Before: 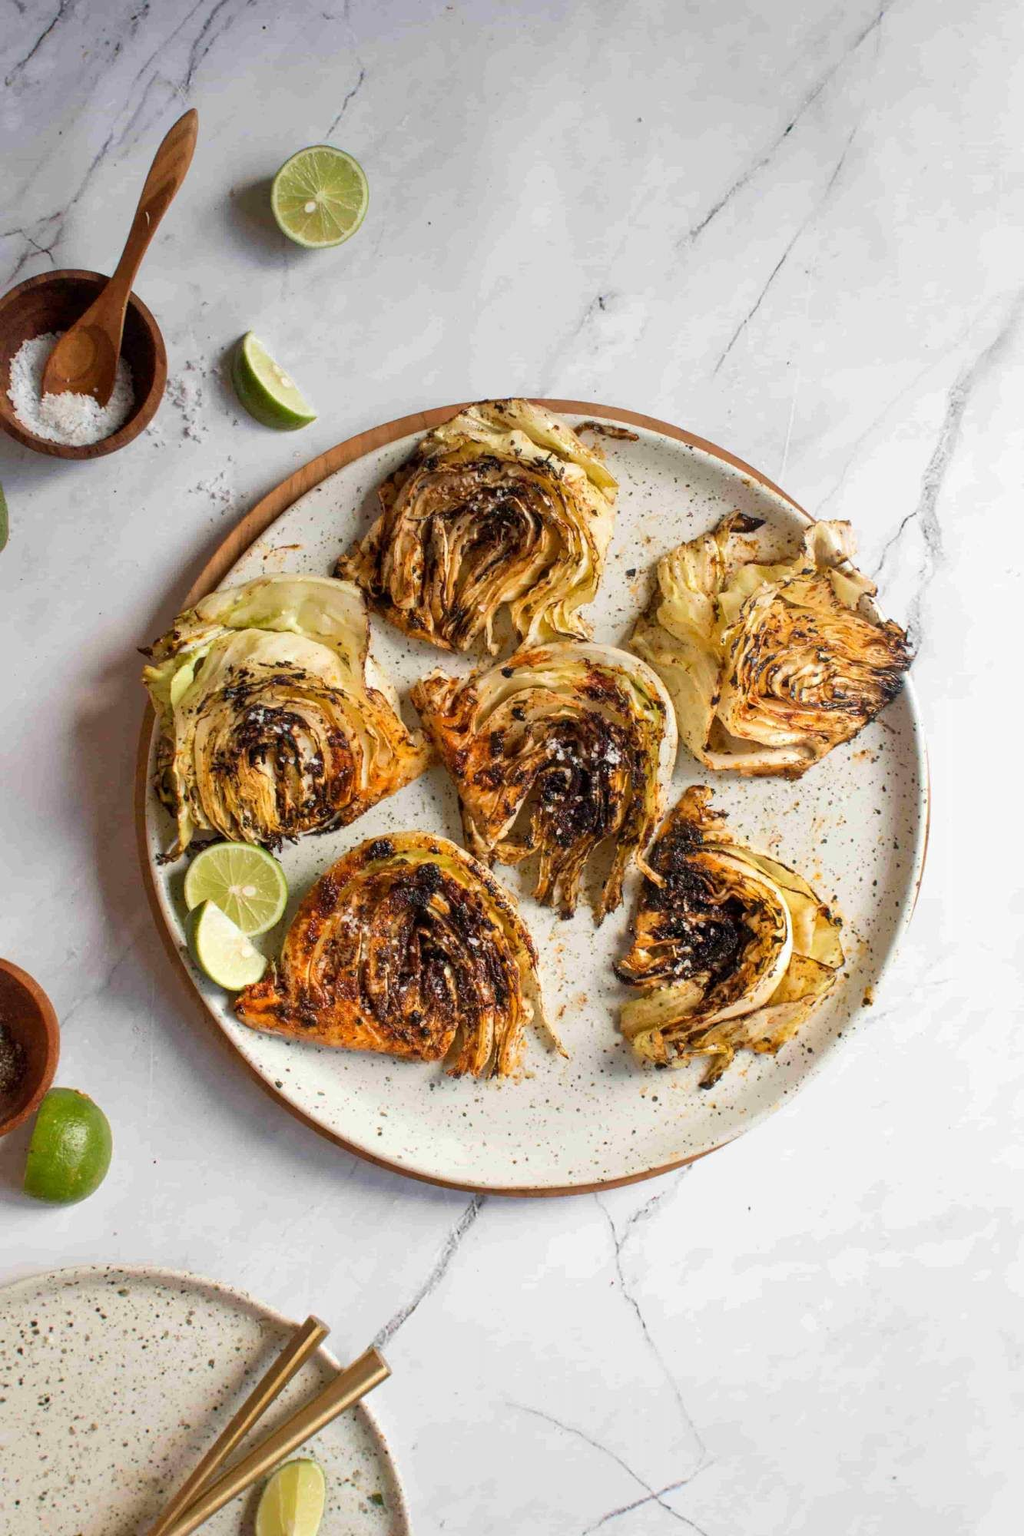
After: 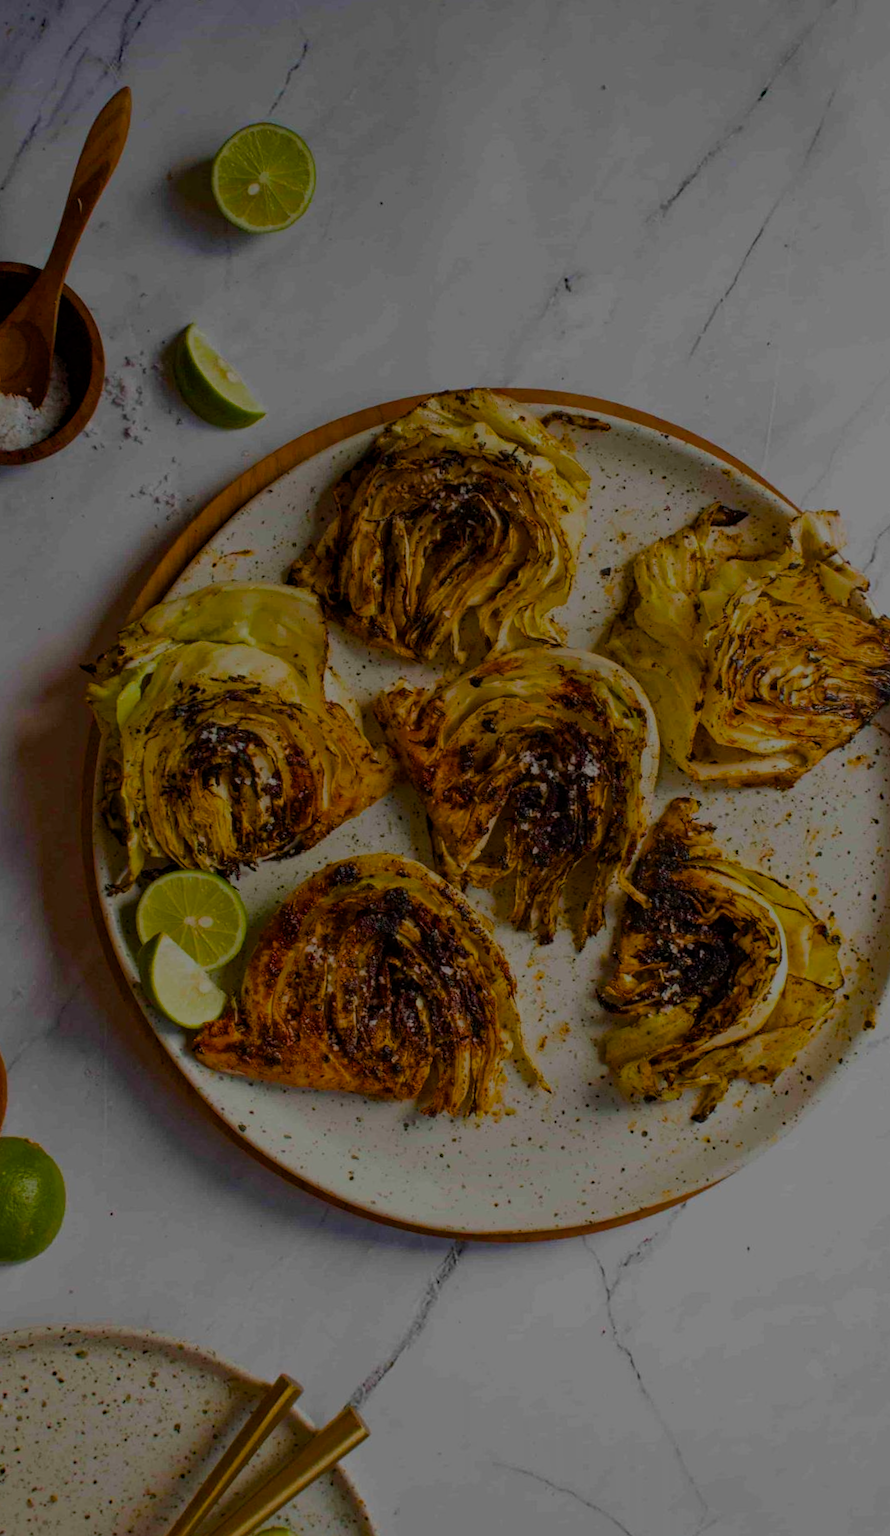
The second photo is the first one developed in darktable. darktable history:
color balance rgb: perceptual saturation grading › global saturation 39.67%, perceptual saturation grading › highlights -24.95%, perceptual saturation grading › mid-tones 34.739%, perceptual saturation grading › shadows 35.471%
crop and rotate: angle 1.36°, left 4.348%, top 0.643%, right 11.421%, bottom 2.555%
exposure: exposure -2.029 EV, compensate highlight preservation false
haze removal: strength 0.282, distance 0.25, compatibility mode true, adaptive false
